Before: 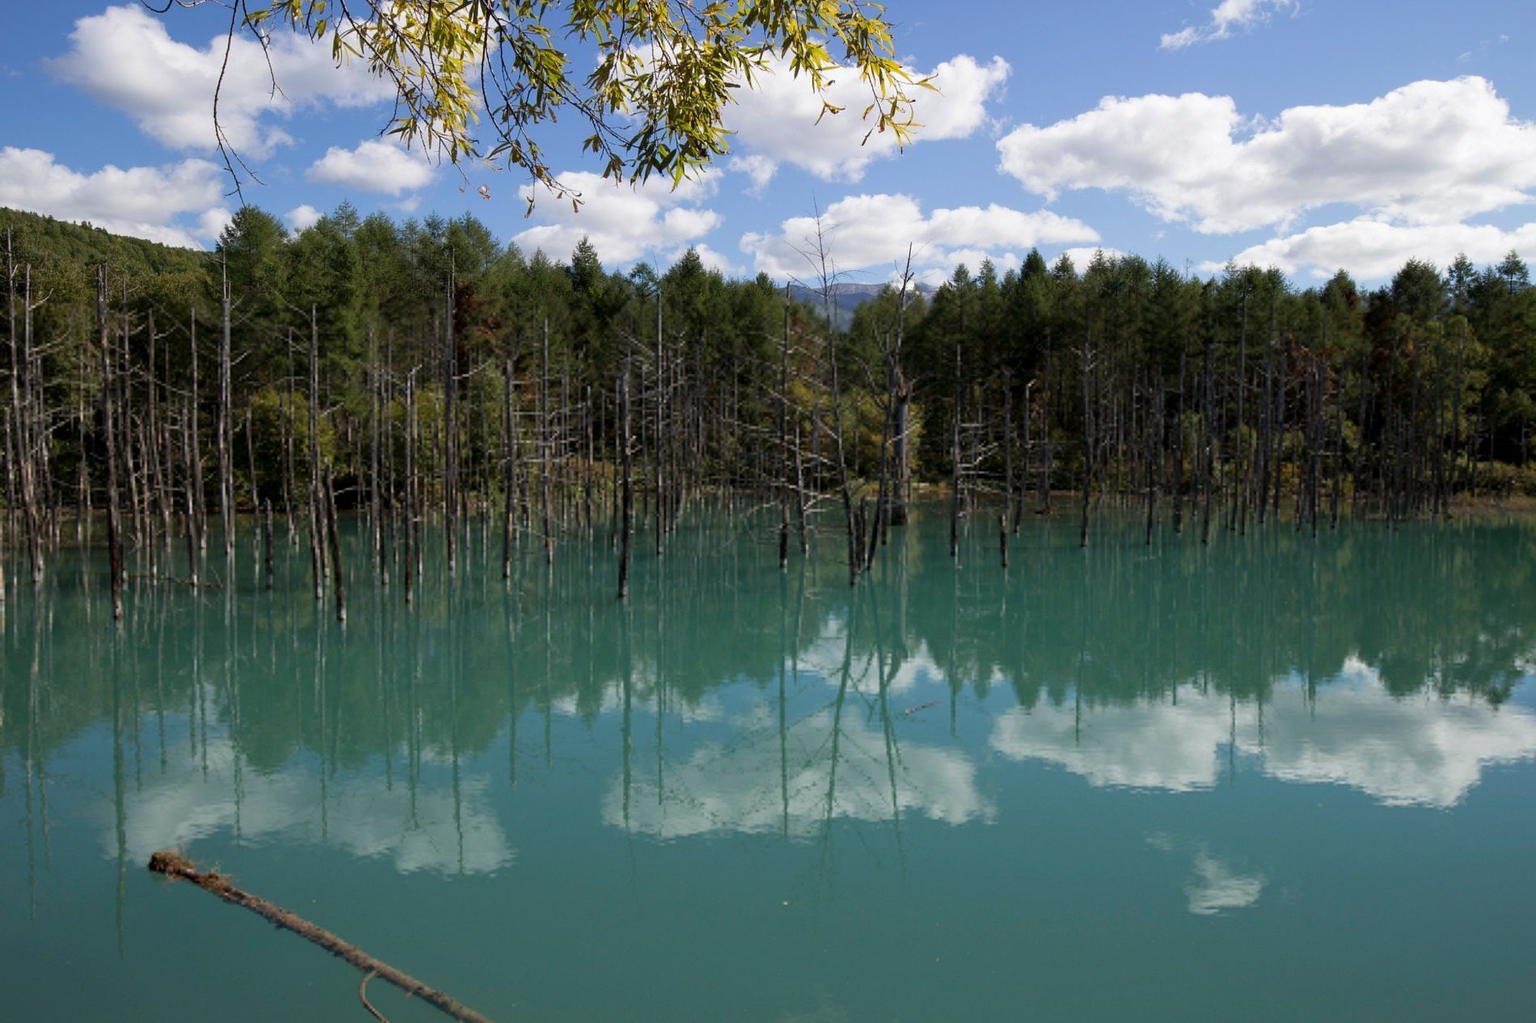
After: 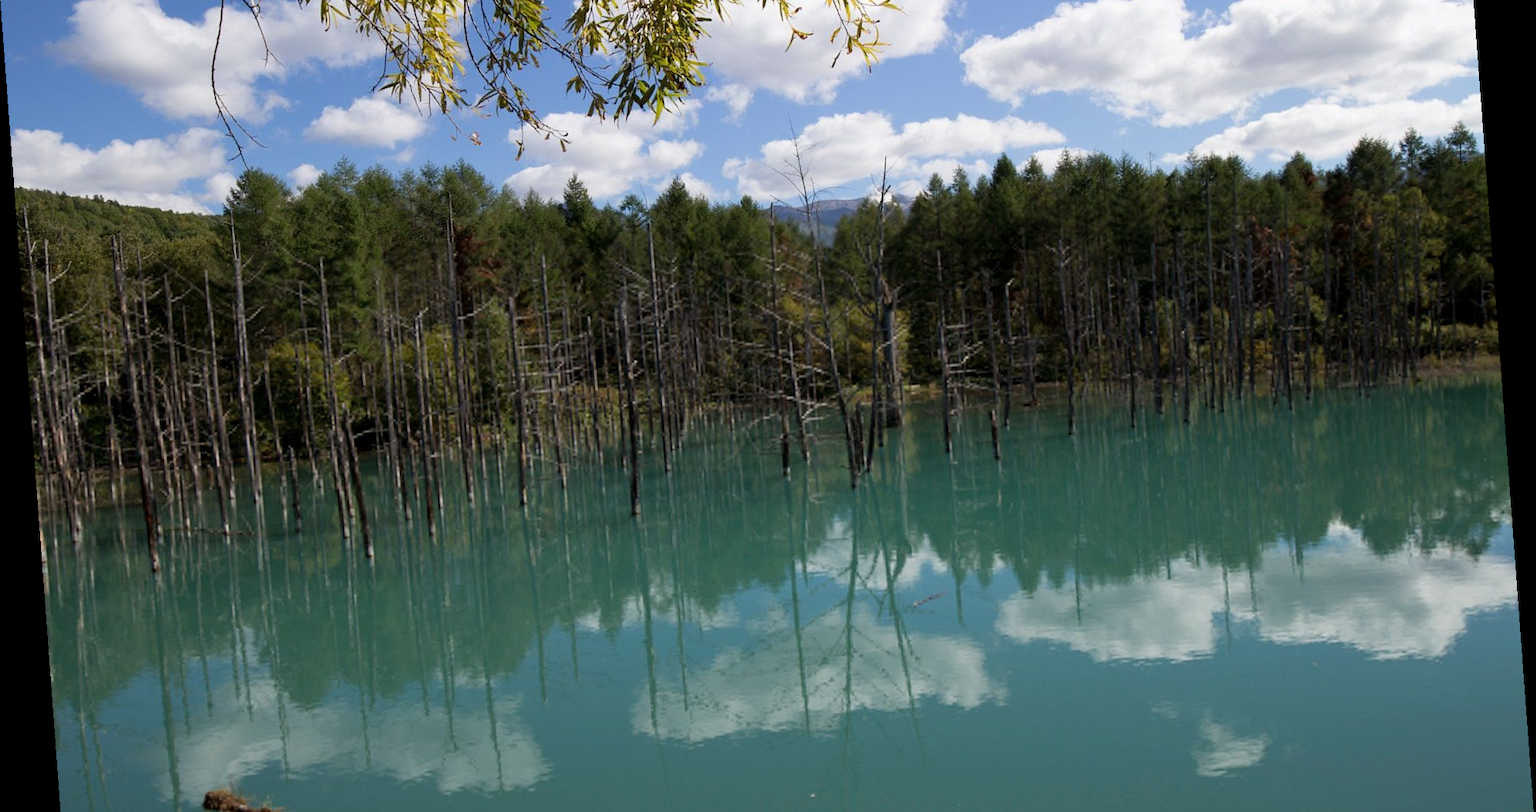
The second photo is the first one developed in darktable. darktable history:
rotate and perspective: rotation -4.25°, automatic cropping off
crop: top 11.038%, bottom 13.962%
